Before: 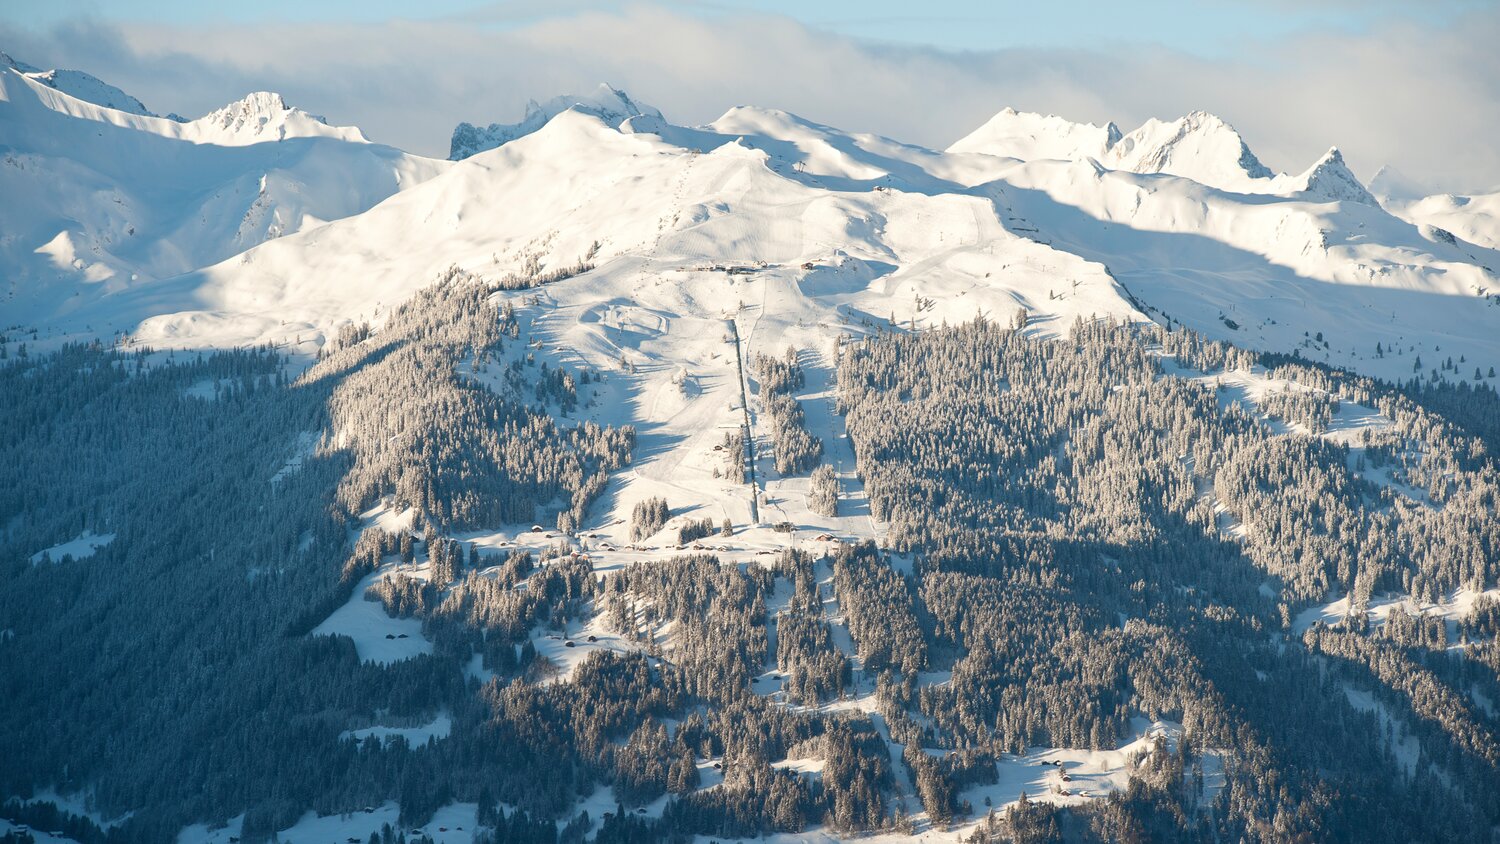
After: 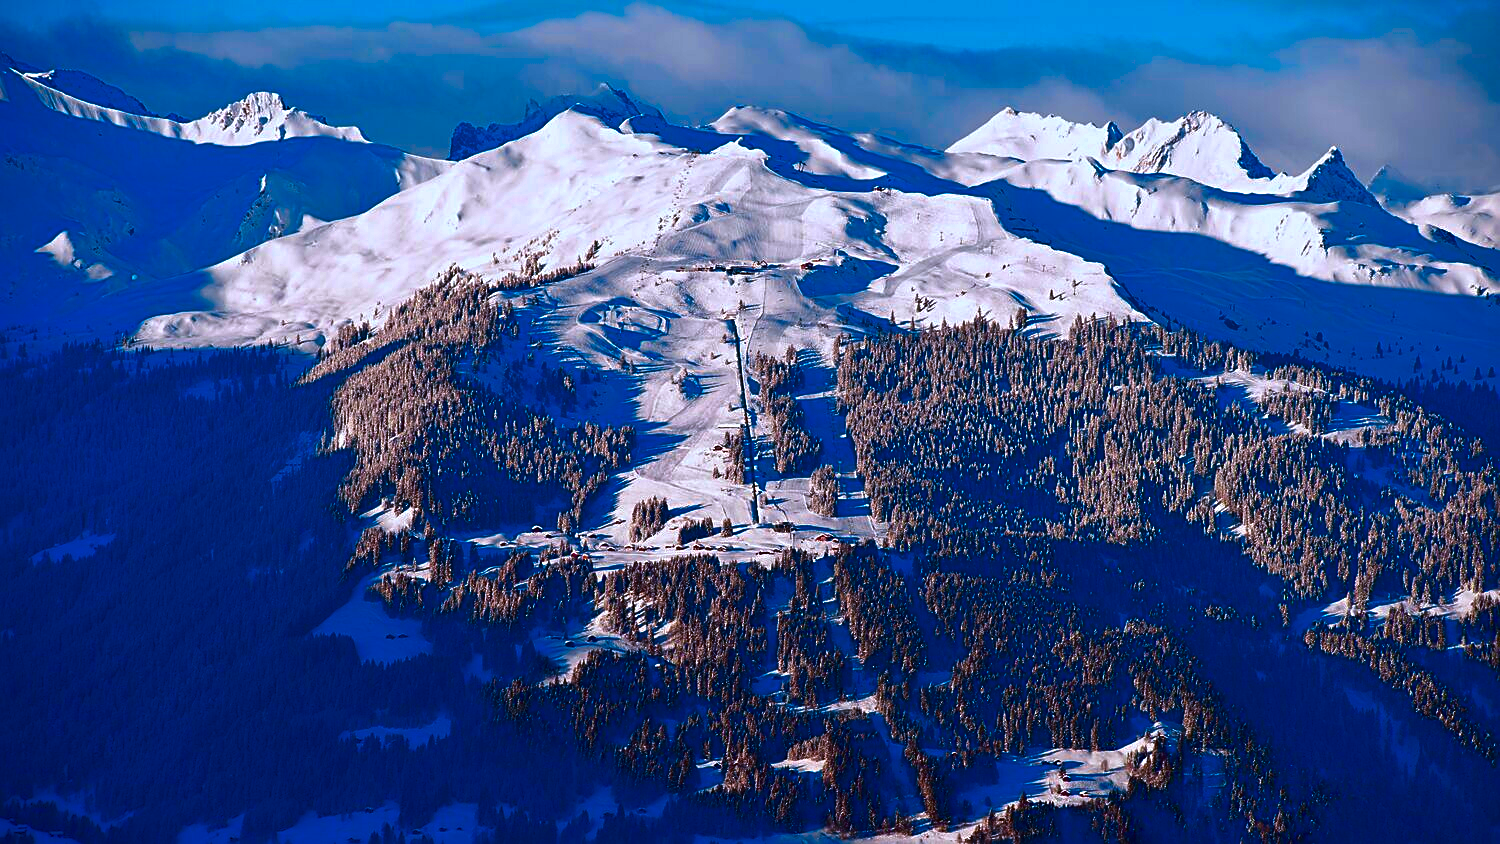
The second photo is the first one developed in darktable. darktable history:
contrast brightness saturation: brightness -0.994, saturation 0.983
tone equalizer: edges refinement/feathering 500, mask exposure compensation -1.57 EV, preserve details no
color balance rgb: power › hue 71.51°, perceptual saturation grading › global saturation 31.098%, perceptual brilliance grading › global brilliance 2.784%, perceptual brilliance grading › highlights -2.269%, perceptual brilliance grading › shadows 2.553%, global vibrance 9.451%
color calibration: output R [0.972, 0.068, -0.094, 0], output G [-0.178, 1.216, -0.086, 0], output B [0.095, -0.136, 0.98, 0], illuminant custom, x 0.364, y 0.385, temperature 4527.9 K
sharpen: on, module defaults
